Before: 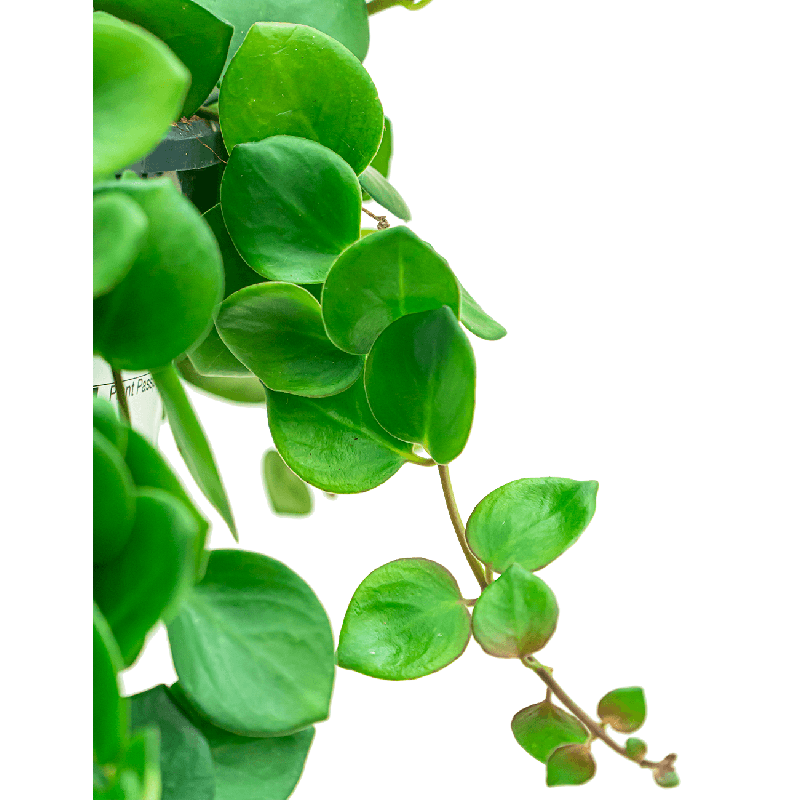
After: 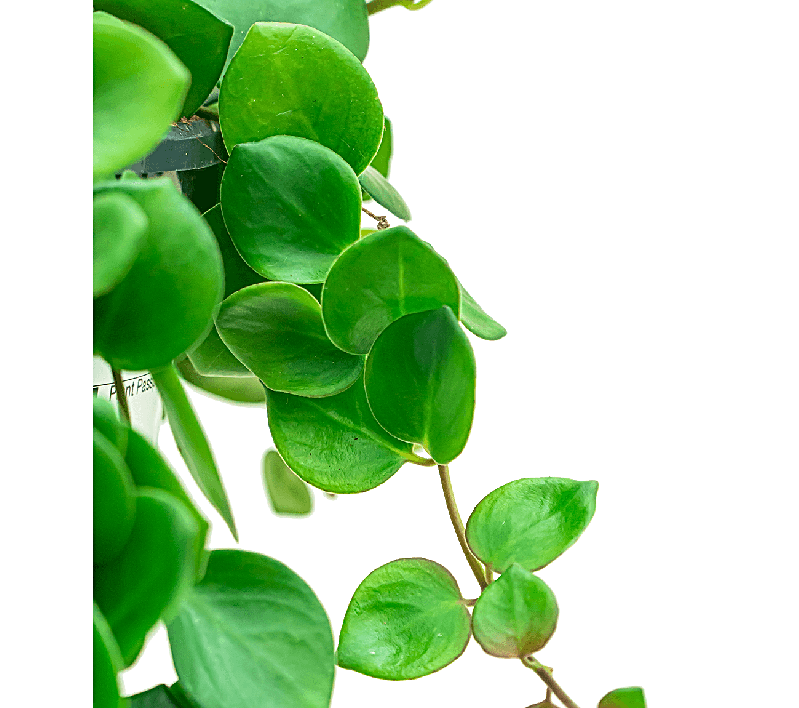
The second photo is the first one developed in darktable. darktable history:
crop and rotate: top 0%, bottom 11.49%
sharpen: amount 0.478
